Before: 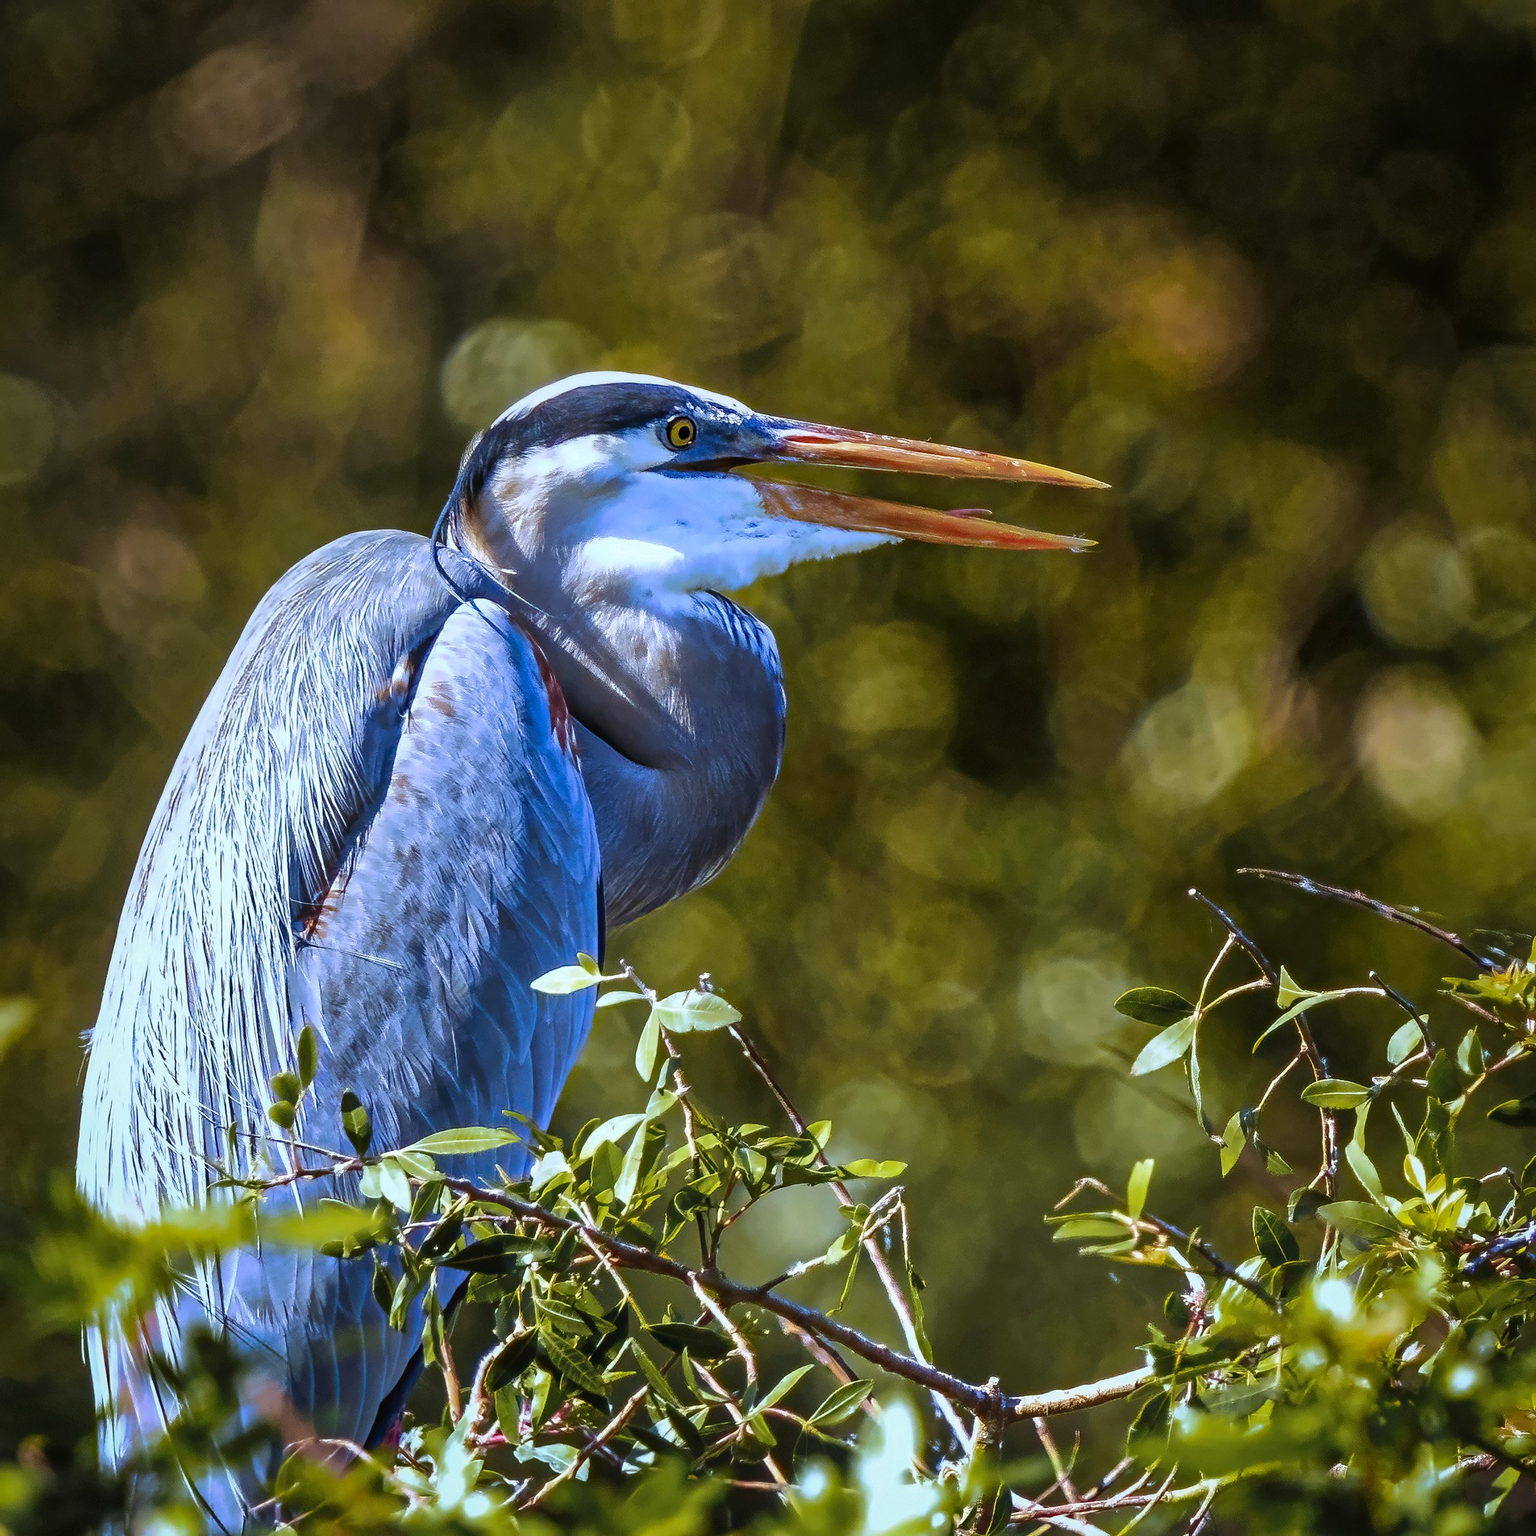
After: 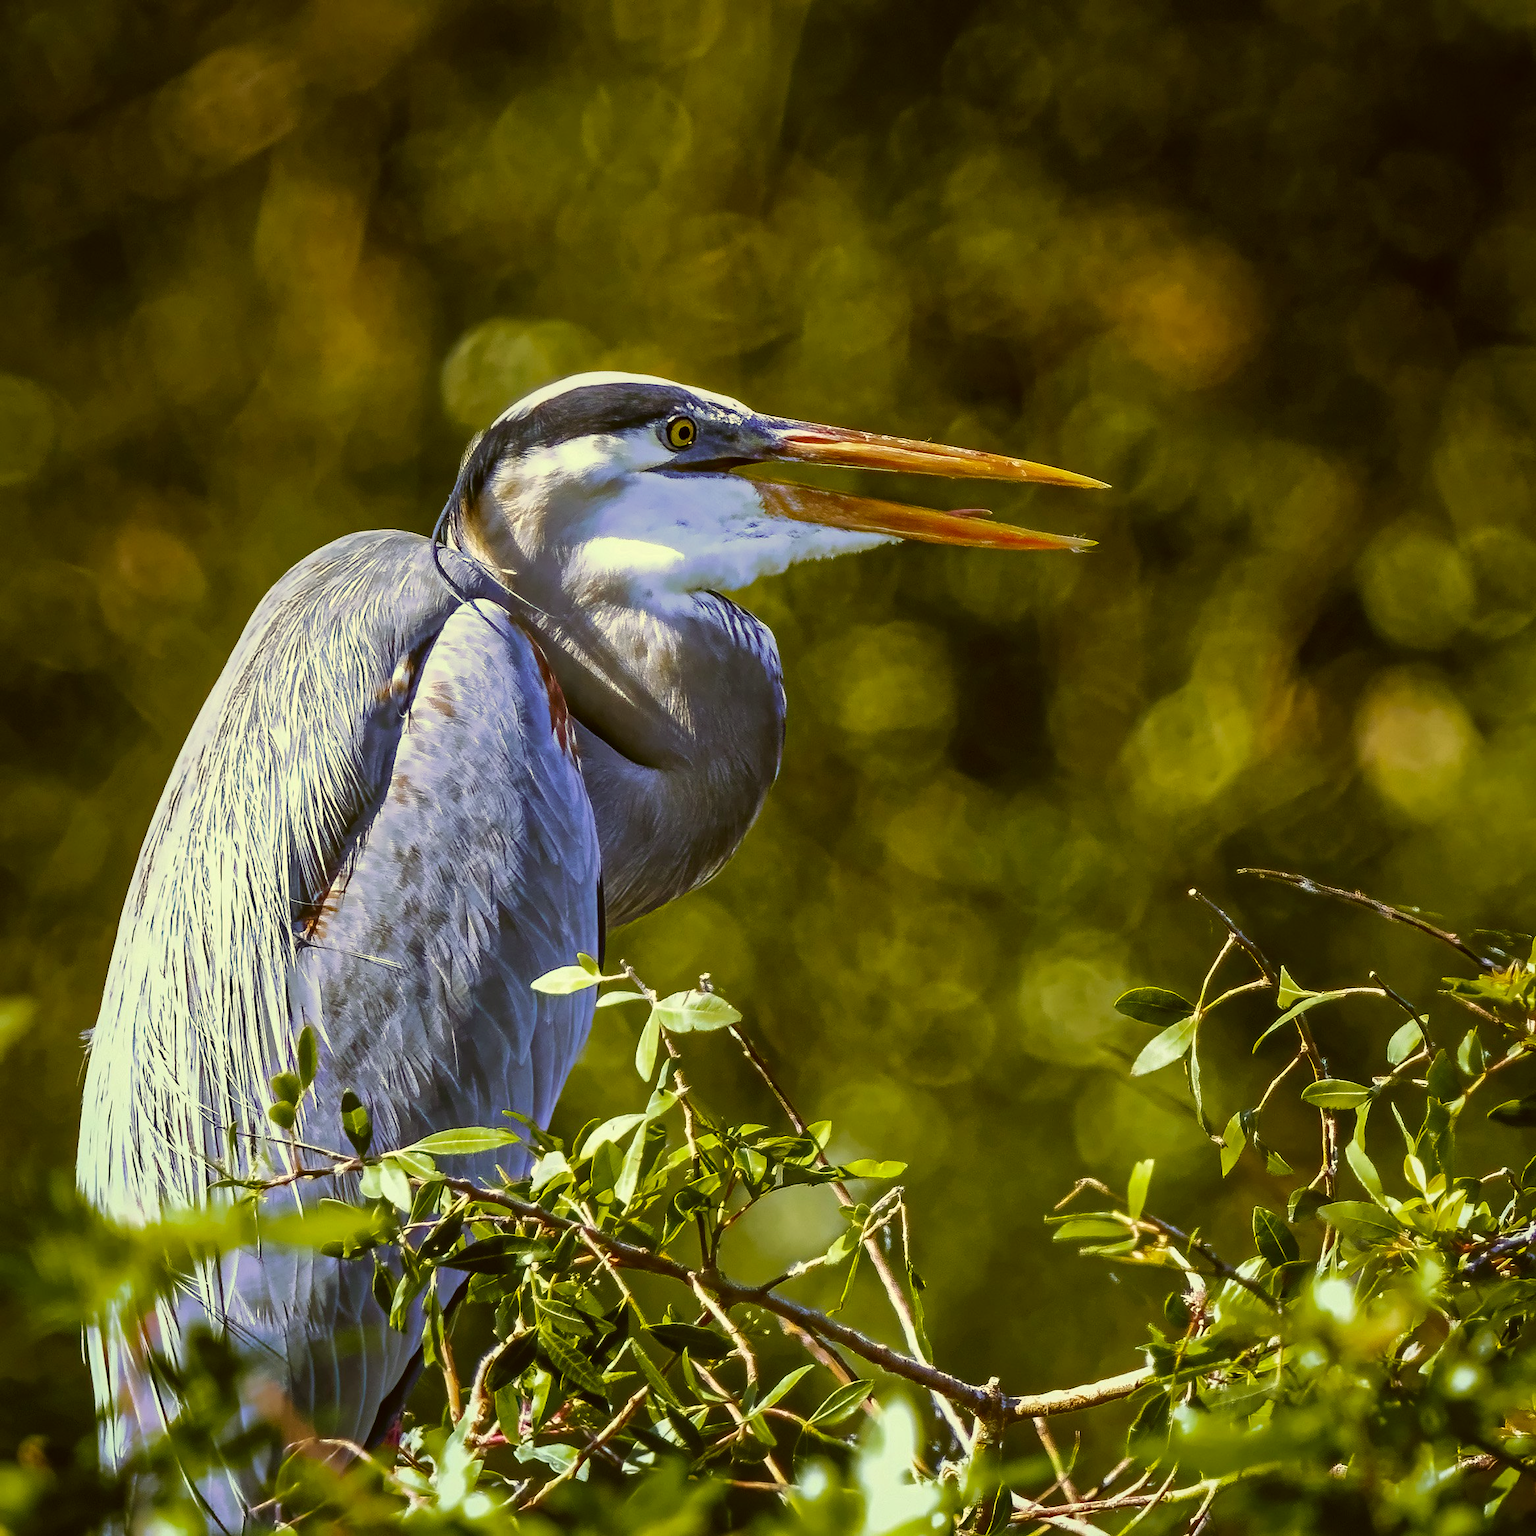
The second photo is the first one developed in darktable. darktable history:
color correction: highlights a* 0.144, highlights b* 28.84, shadows a* -0.259, shadows b* 21.89
